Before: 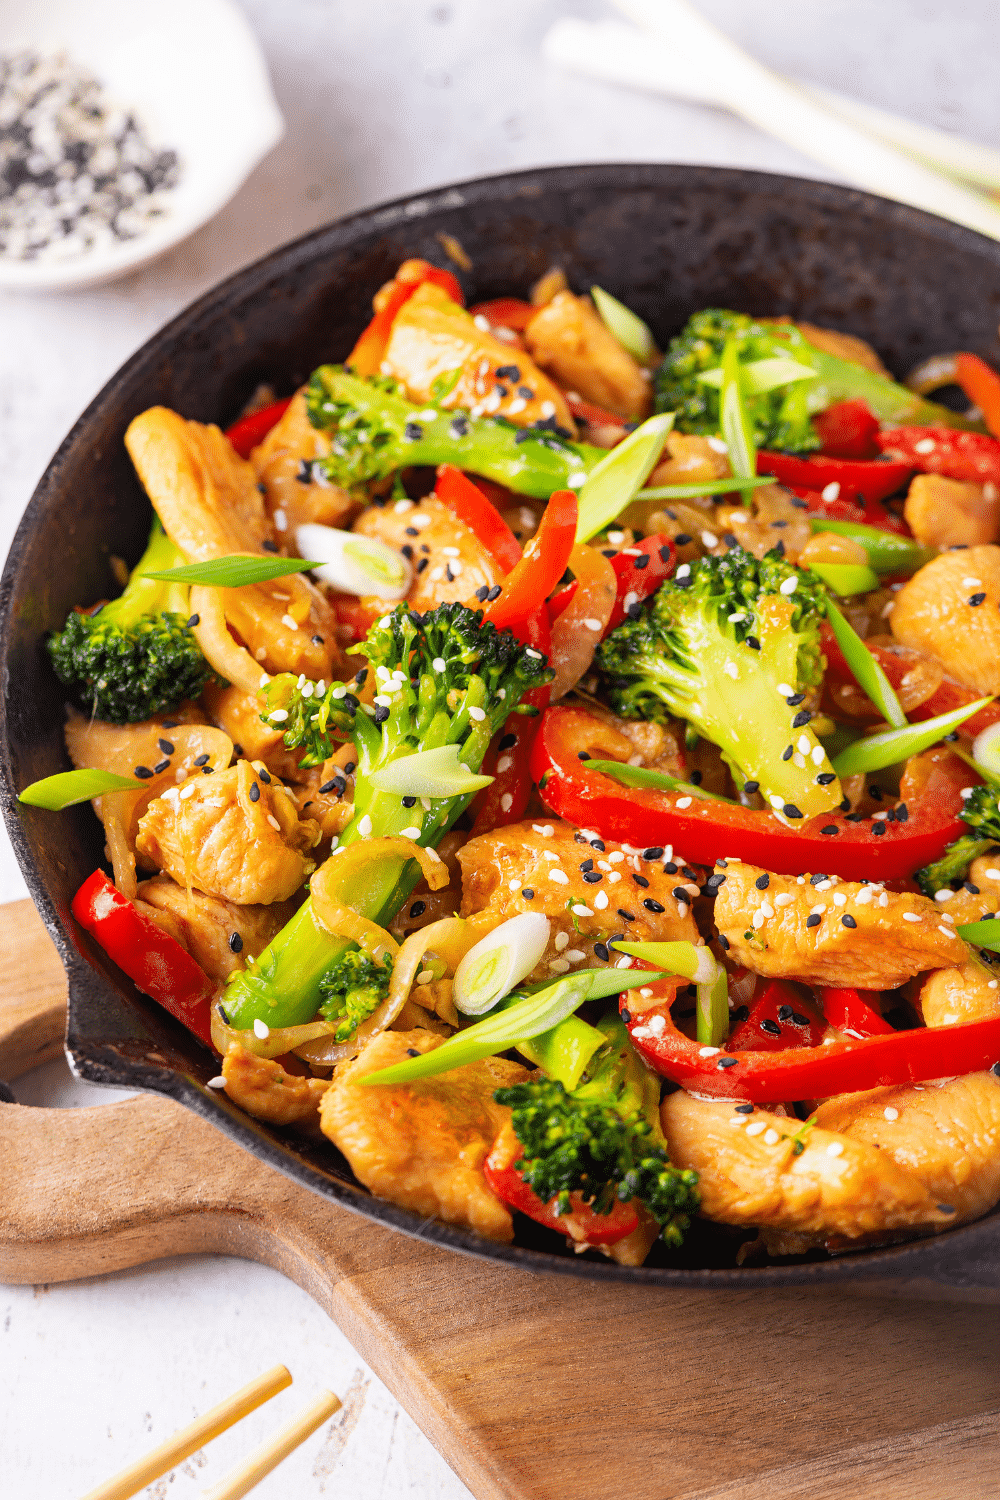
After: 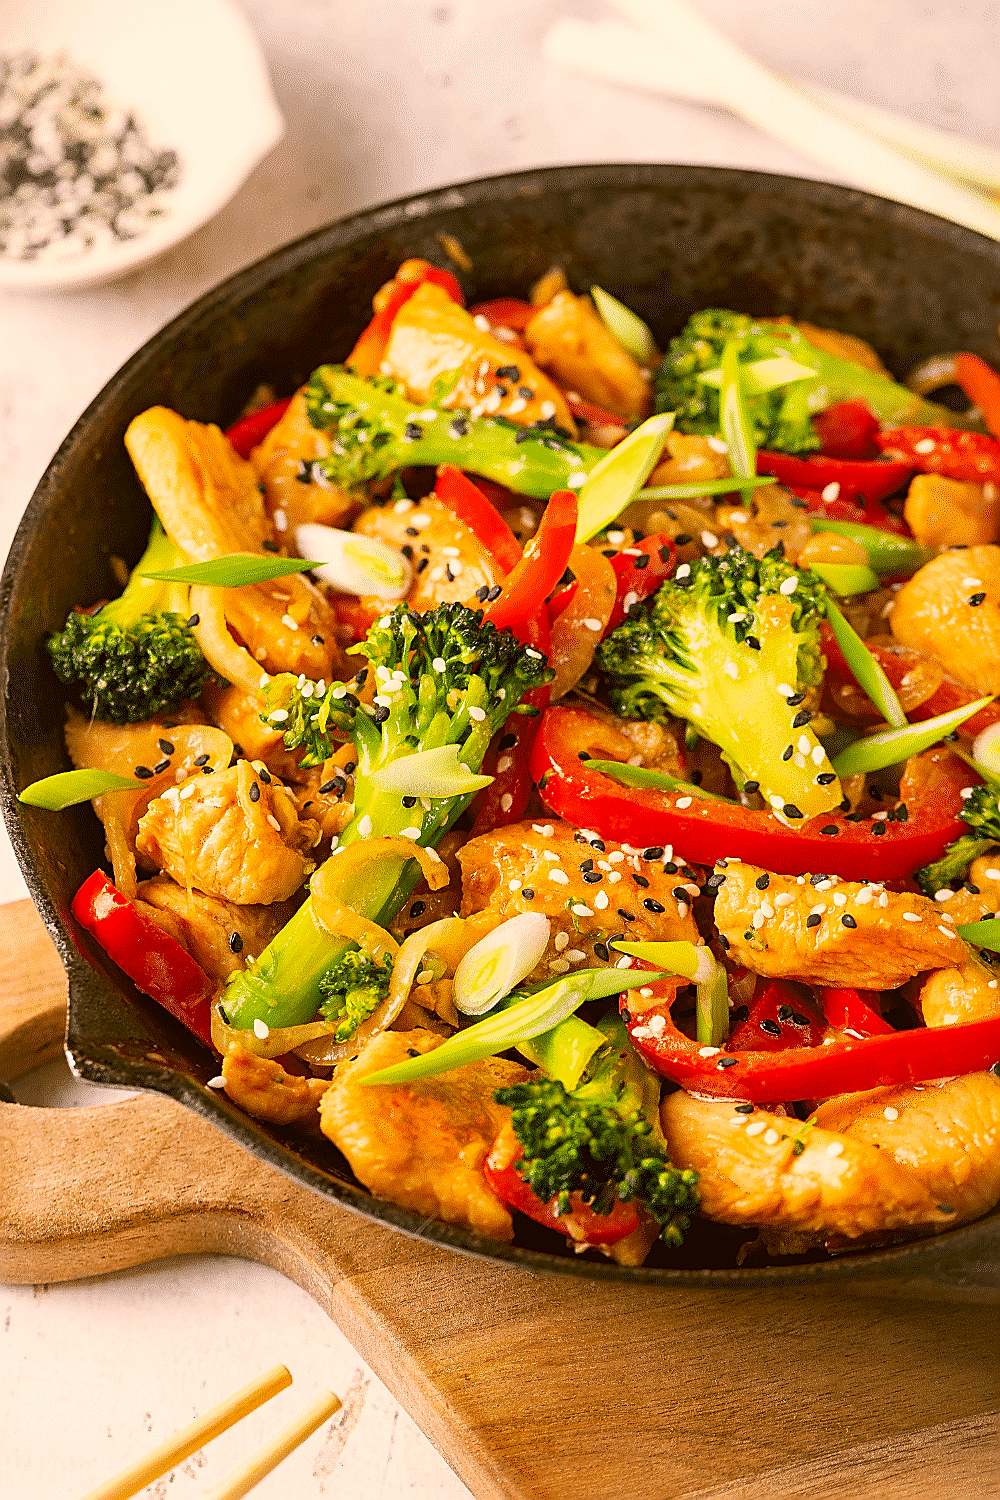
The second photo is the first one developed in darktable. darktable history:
sharpen: radius 1.4, amount 1.25, threshold 0.7
color correction: highlights a* 8.98, highlights b* 15.09, shadows a* -0.49, shadows b* 26.52
